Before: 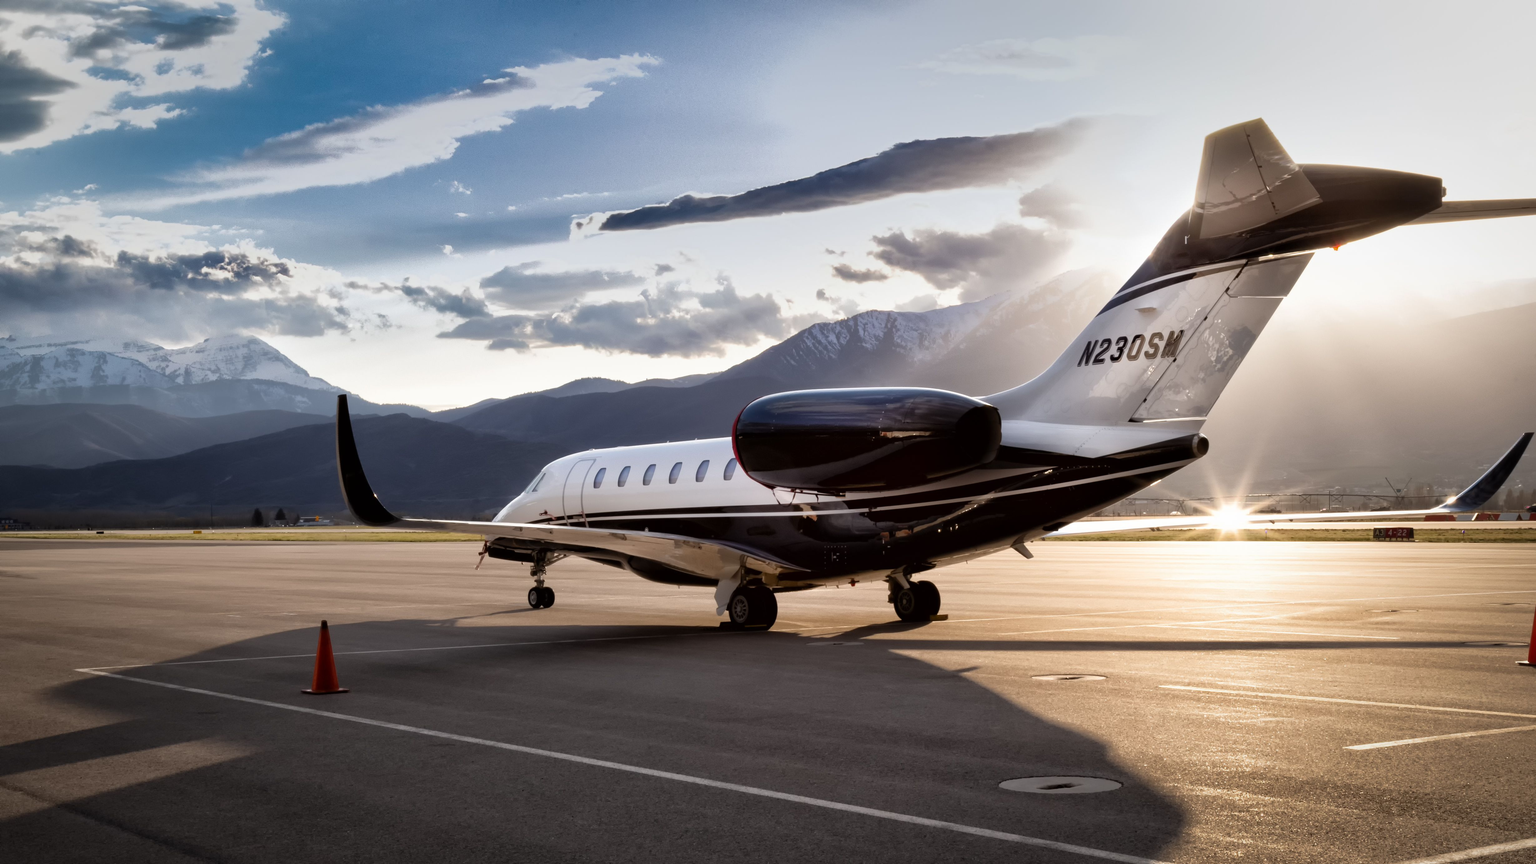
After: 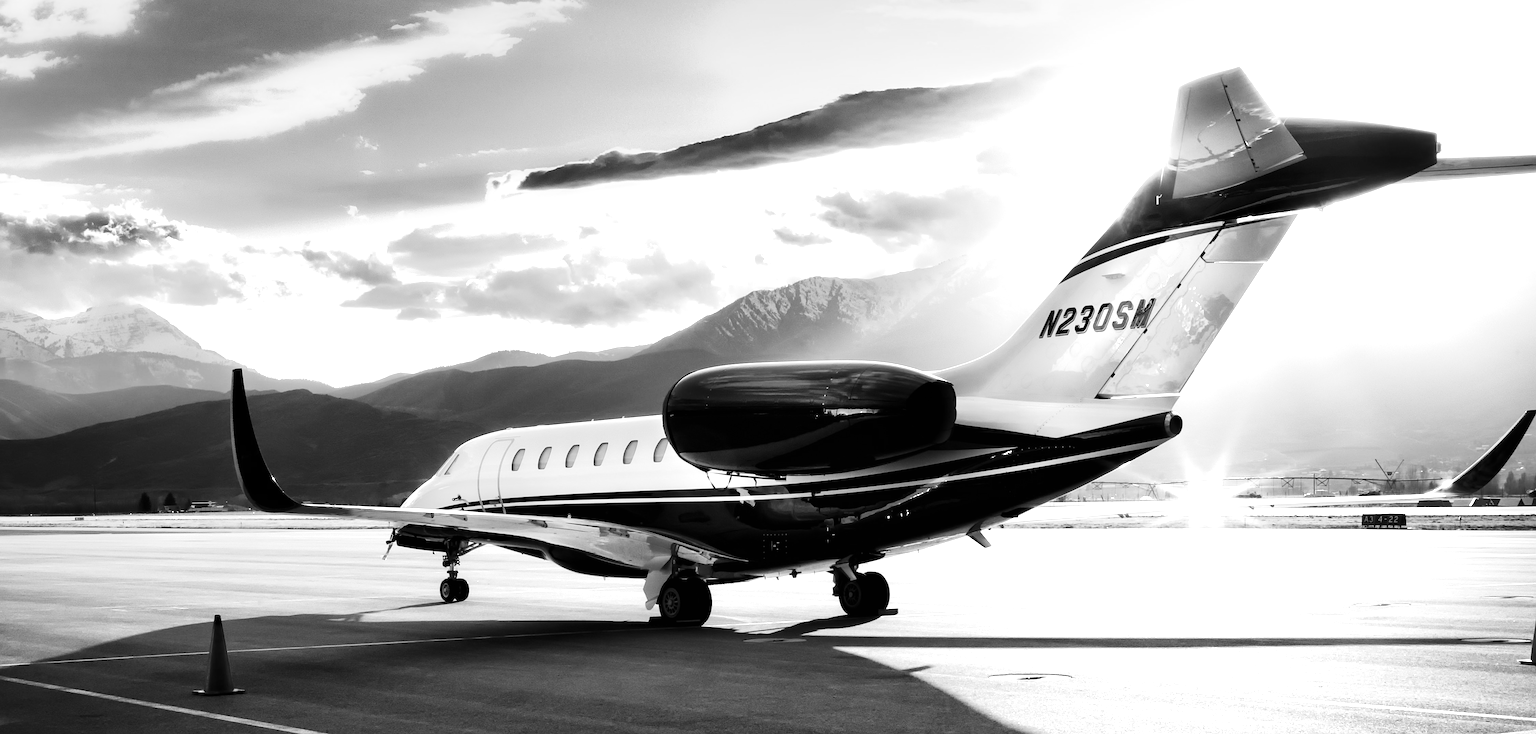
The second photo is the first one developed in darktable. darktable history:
contrast brightness saturation: contrast 0.32, brightness -0.08, saturation 0.17
sharpen: on, module defaults
exposure: black level correction 0, exposure 1.3 EV, compensate exposure bias true, compensate highlight preservation false
crop: left 8.155%, top 6.611%, bottom 15.385%
monochrome: a 26.22, b 42.67, size 0.8
